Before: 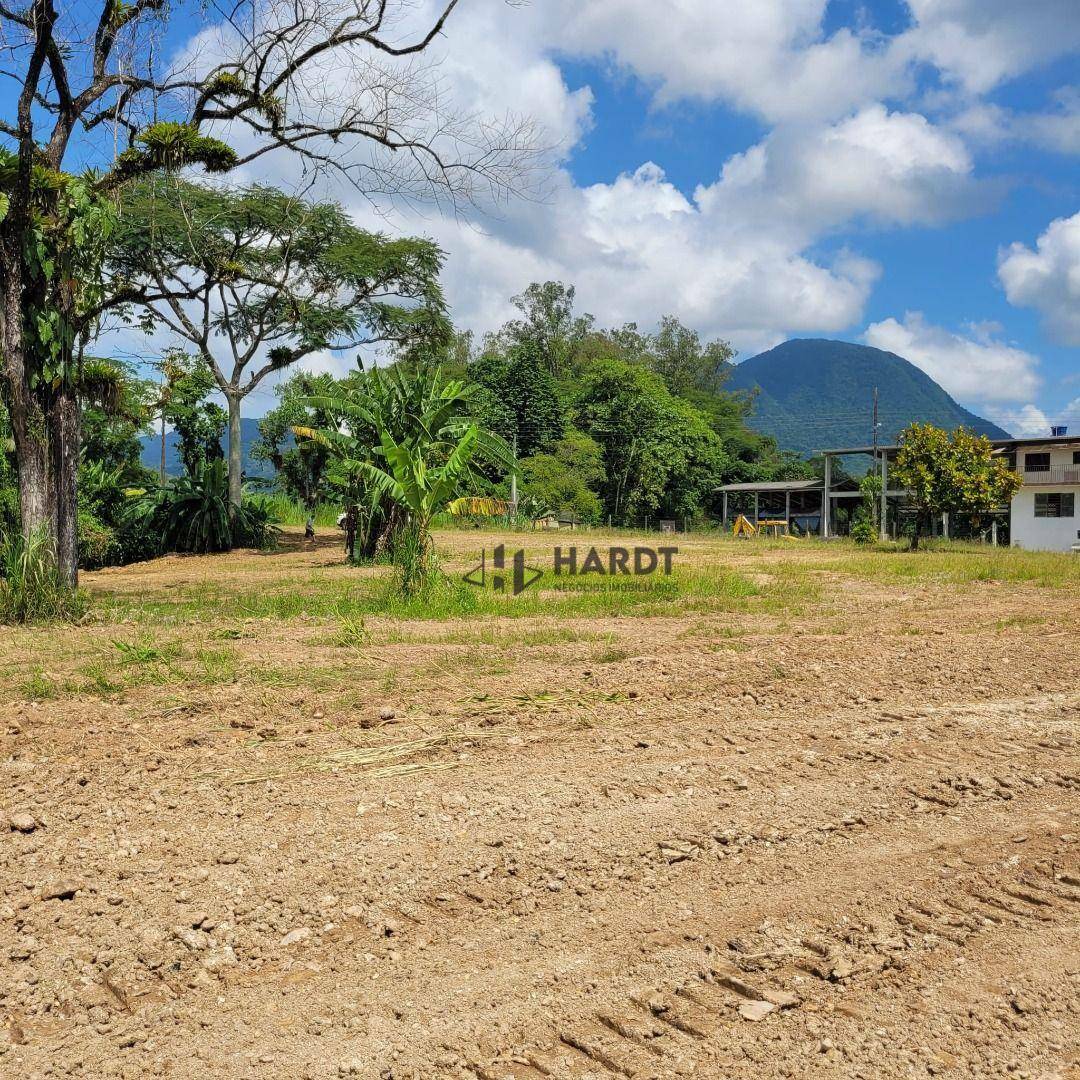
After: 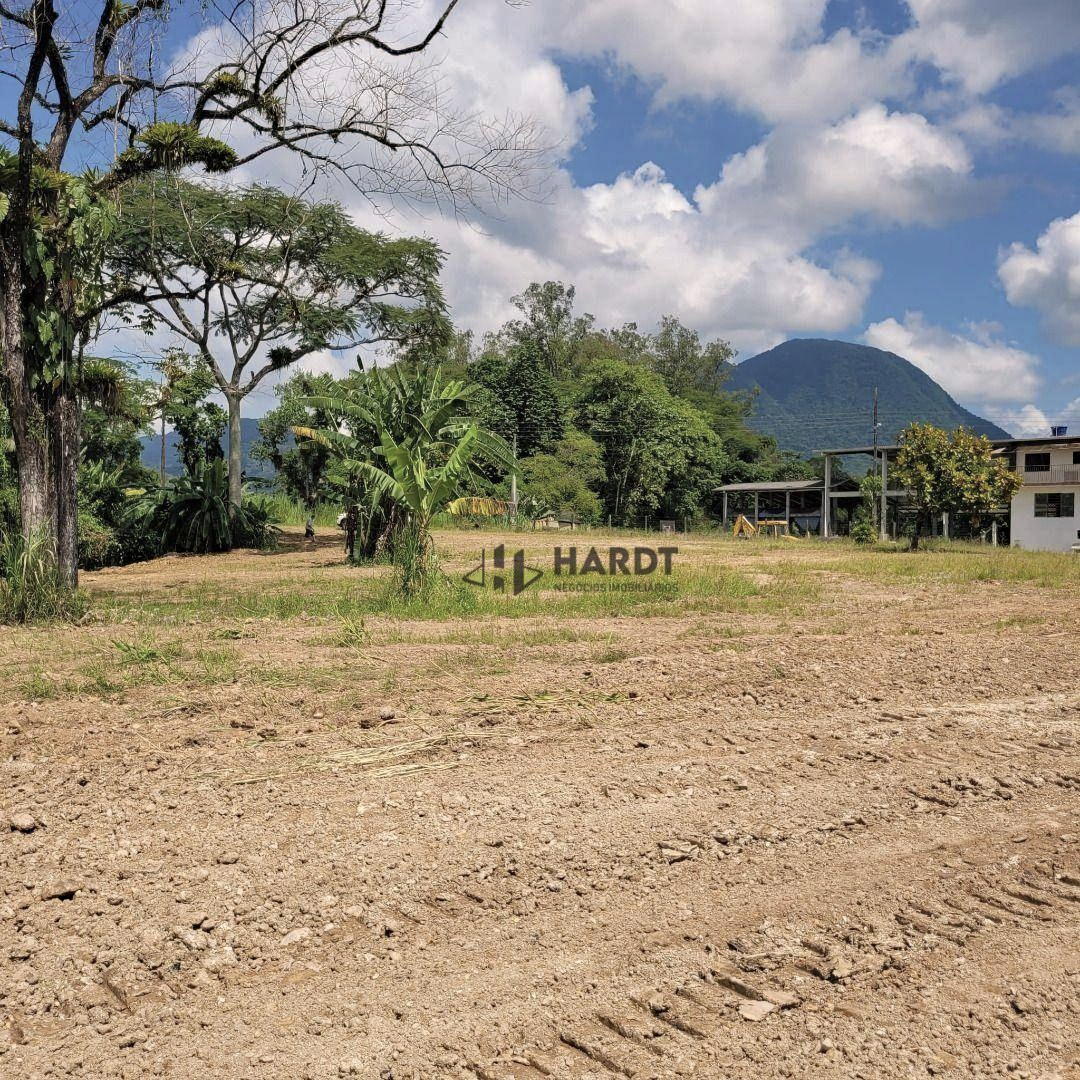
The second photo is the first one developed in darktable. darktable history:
color correction: highlights a* 5.59, highlights b* 5.24, saturation 0.68
haze removal: compatibility mode true, adaptive false
